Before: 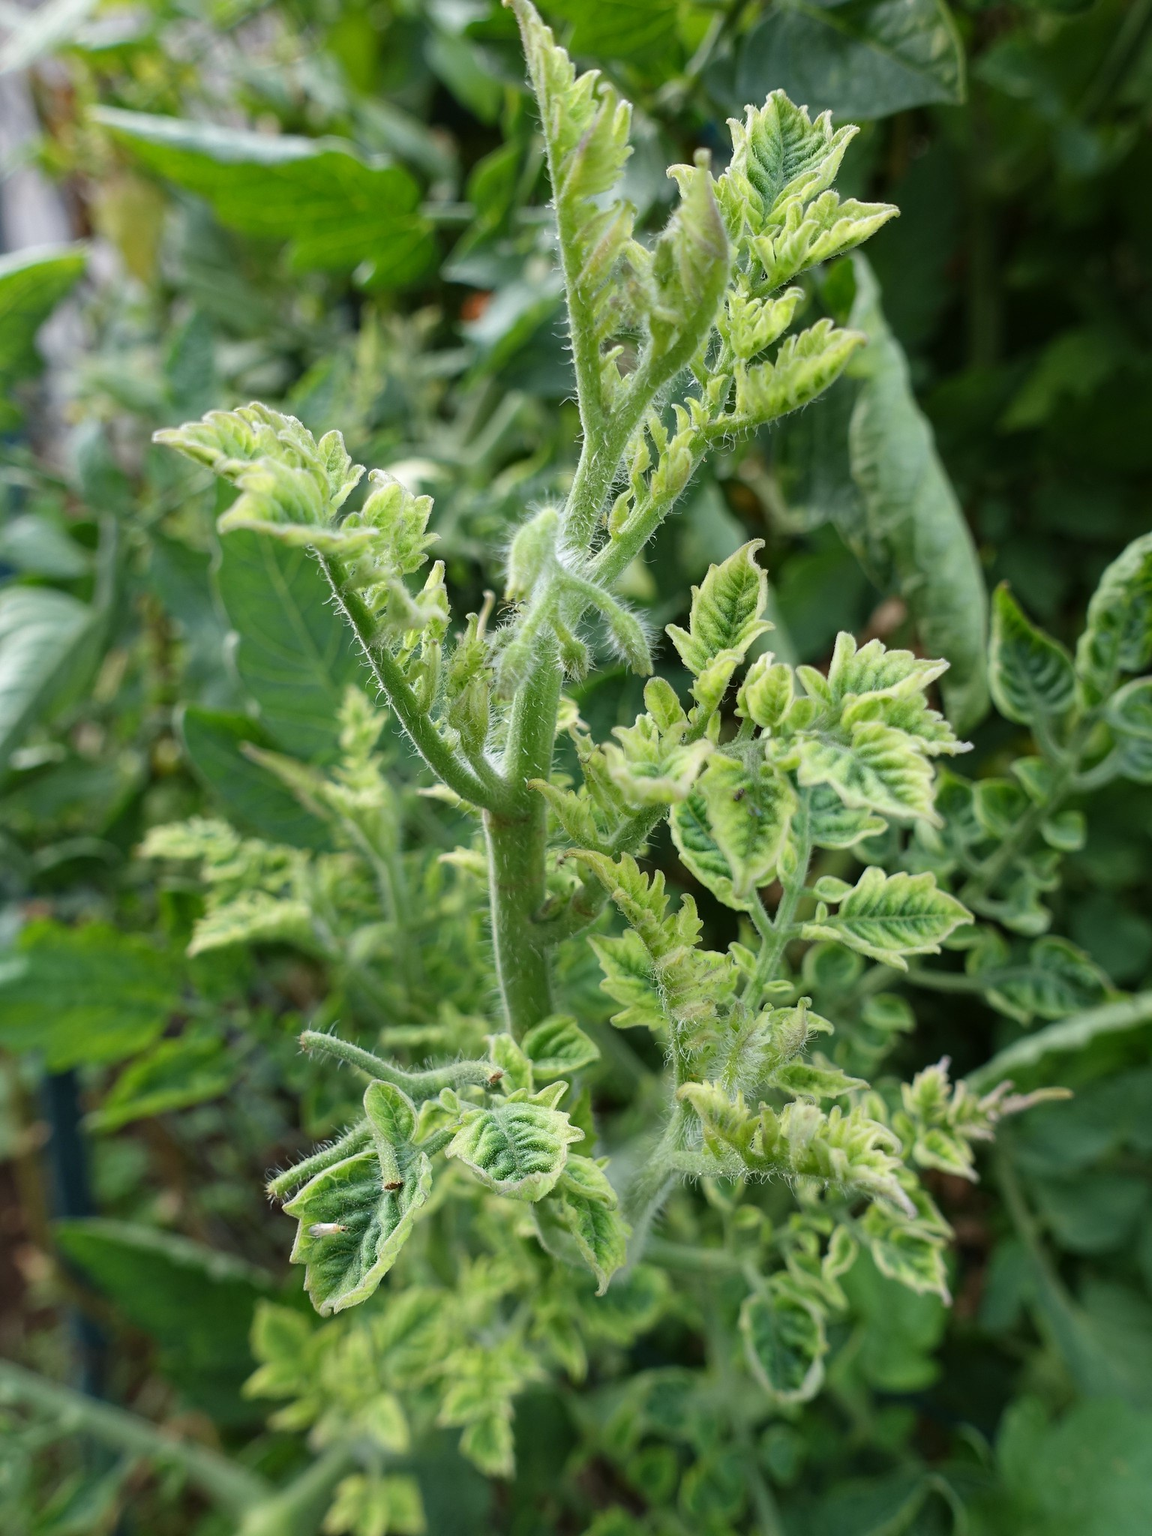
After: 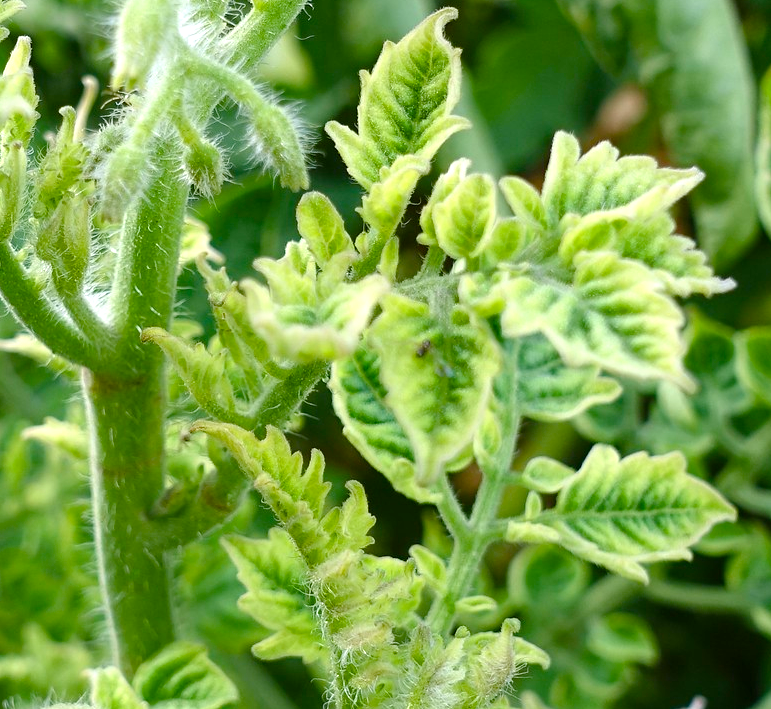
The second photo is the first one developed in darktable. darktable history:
color balance rgb: perceptual saturation grading › global saturation 35%, perceptual saturation grading › highlights -30%, perceptual saturation grading › shadows 35%, perceptual brilliance grading › global brilliance 3%, perceptual brilliance grading › highlights -3%, perceptual brilliance grading › shadows 3%
crop: left 36.607%, top 34.735%, right 13.146%, bottom 30.611%
exposure: black level correction 0, exposure 0.5 EV, compensate exposure bias true, compensate highlight preservation false
